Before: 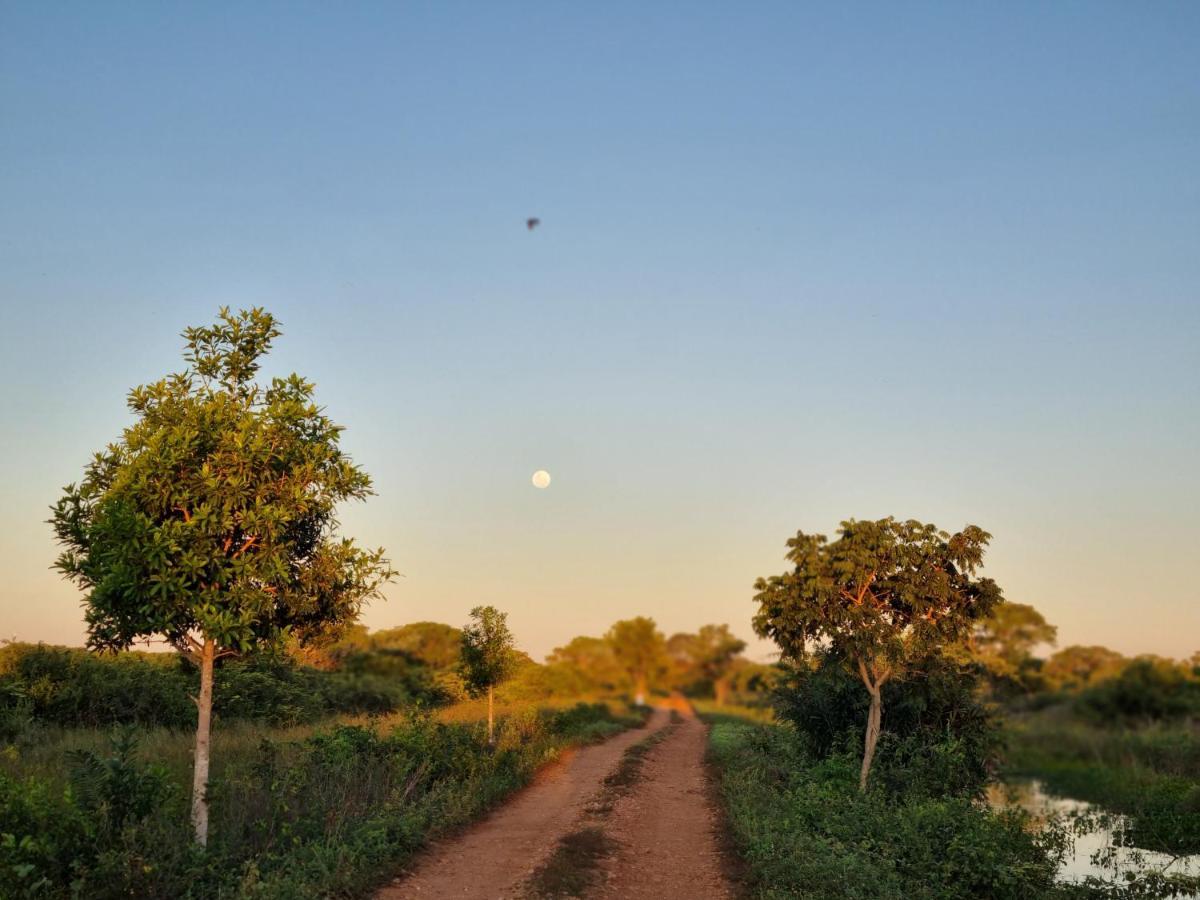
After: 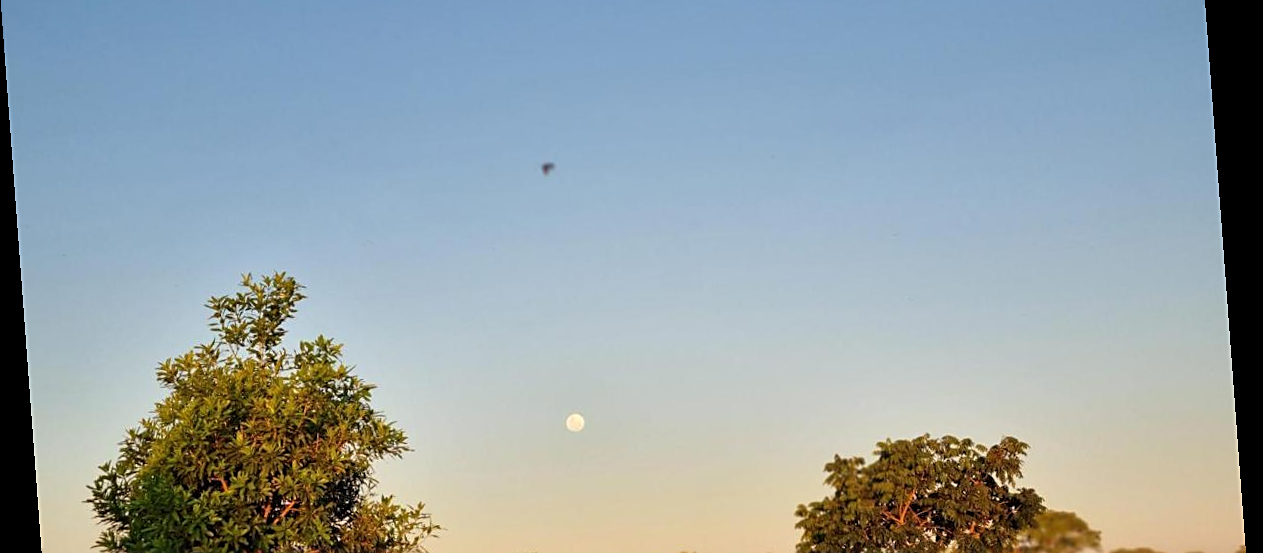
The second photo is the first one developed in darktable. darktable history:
crop and rotate: top 10.605%, bottom 33.274%
sharpen: on, module defaults
rotate and perspective: rotation -4.25°, automatic cropping off
levels: levels [0, 0.498, 0.996]
